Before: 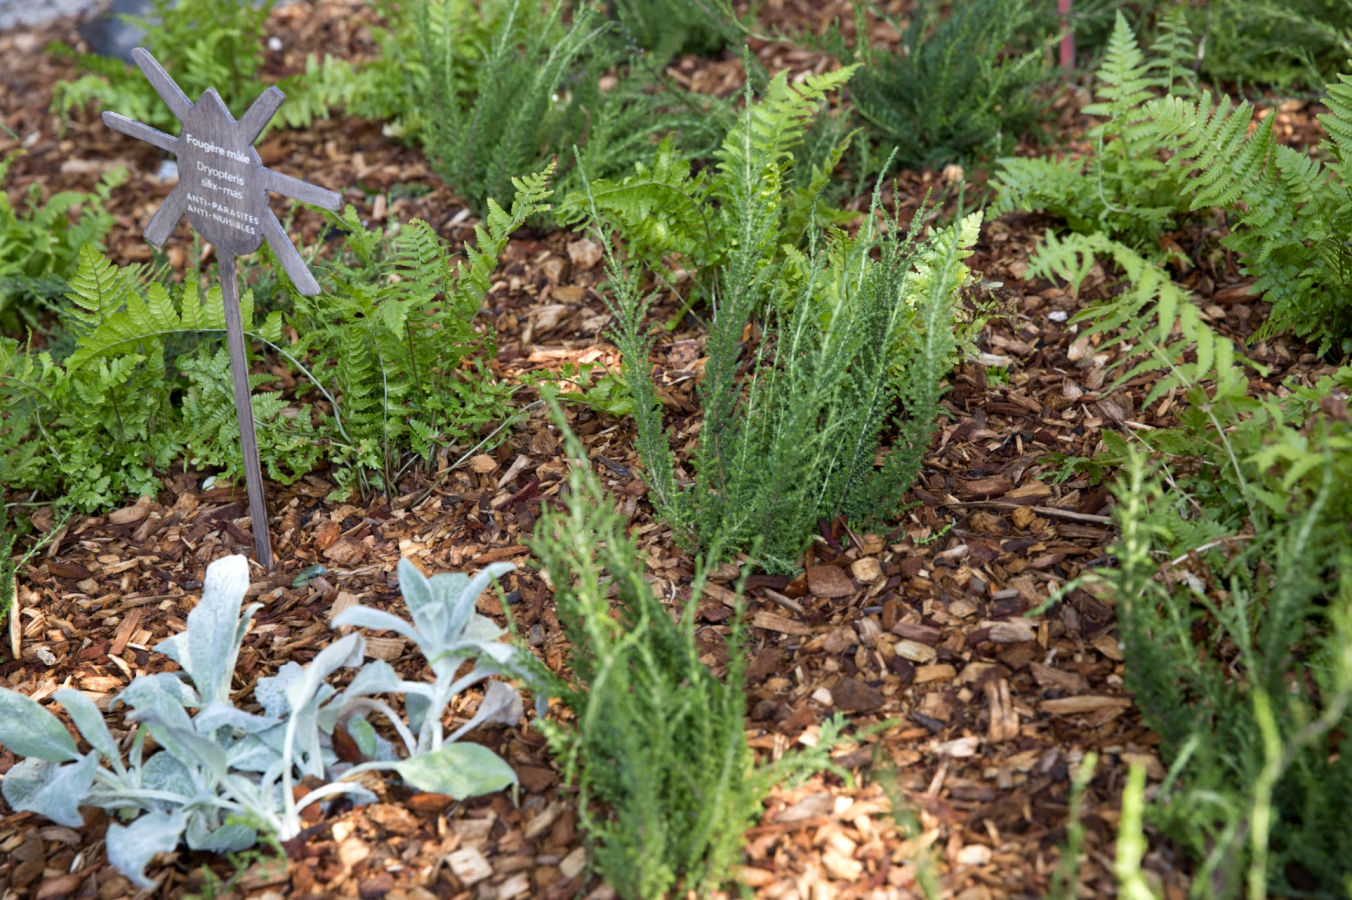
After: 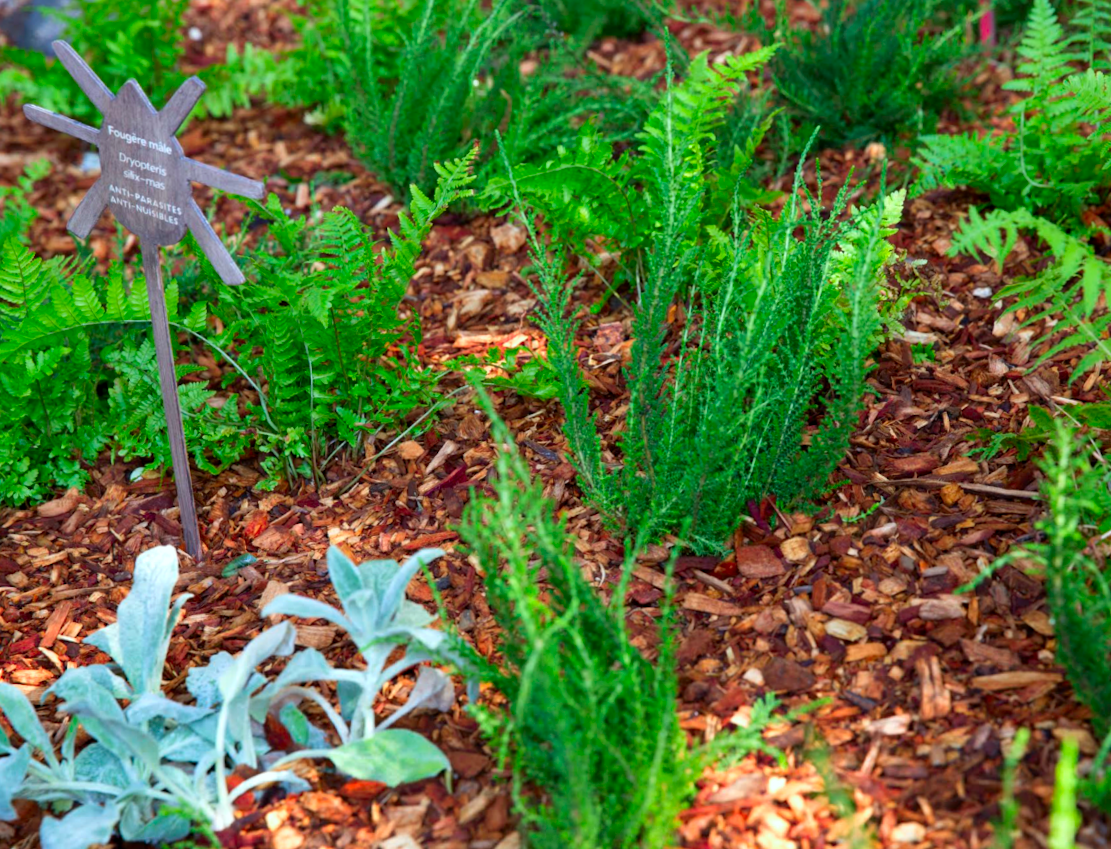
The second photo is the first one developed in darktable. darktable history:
crop and rotate: angle 1°, left 4.281%, top 0.642%, right 11.383%, bottom 2.486%
color correction: saturation 1.32
white balance: red 0.978, blue 0.999
color contrast: green-magenta contrast 1.73, blue-yellow contrast 1.15
